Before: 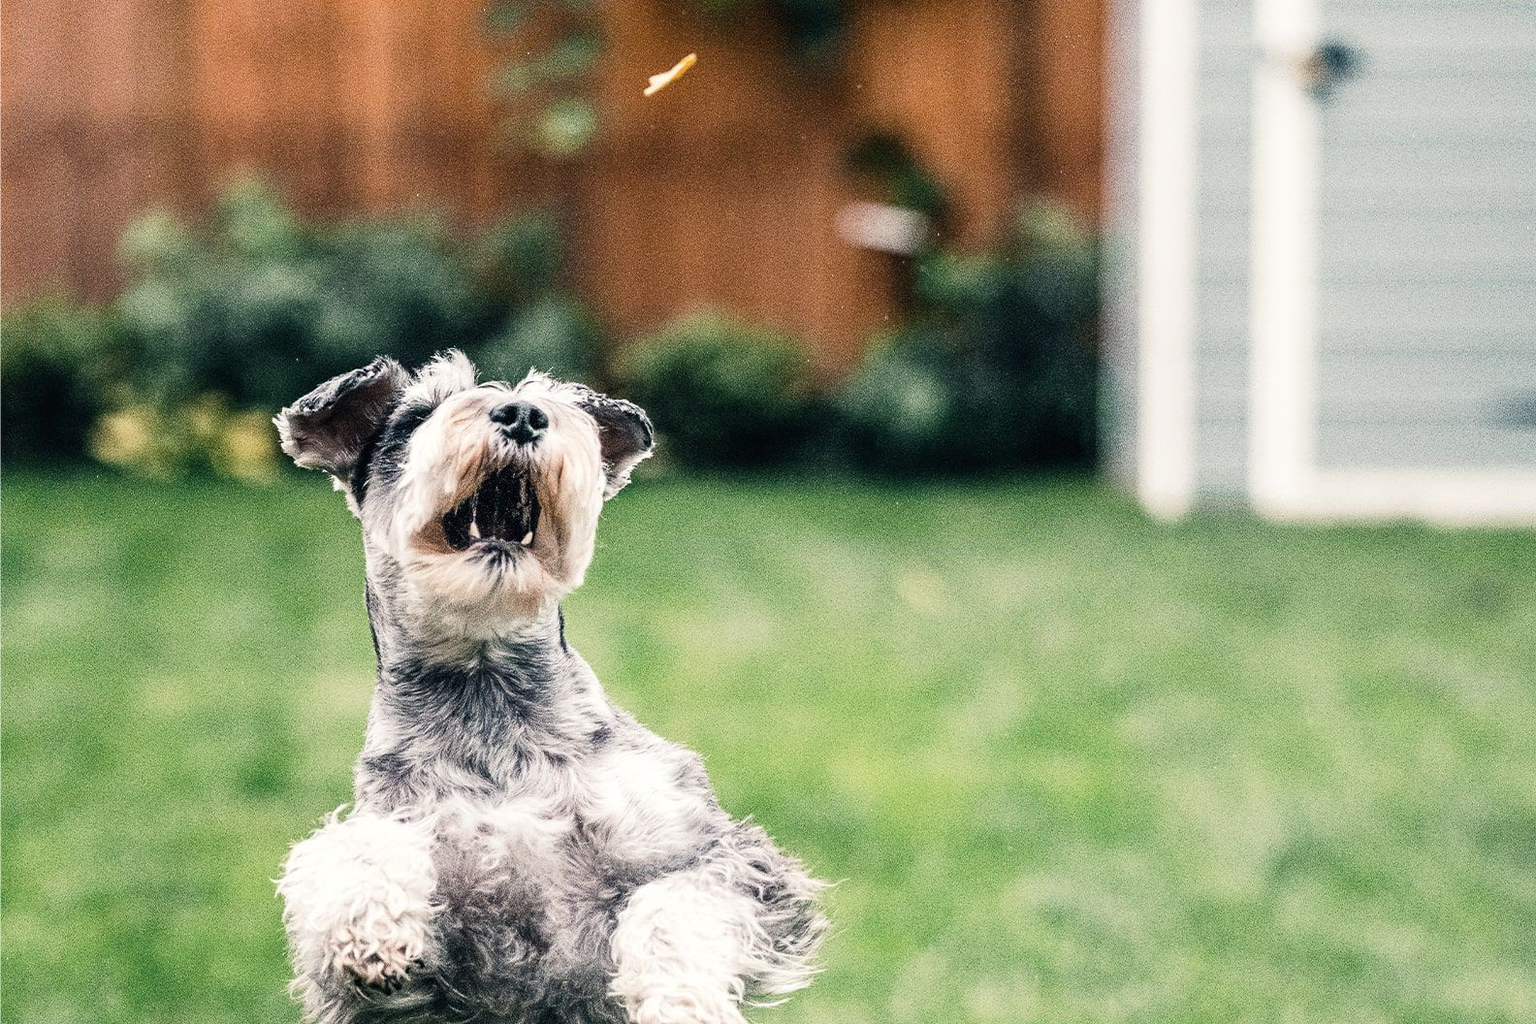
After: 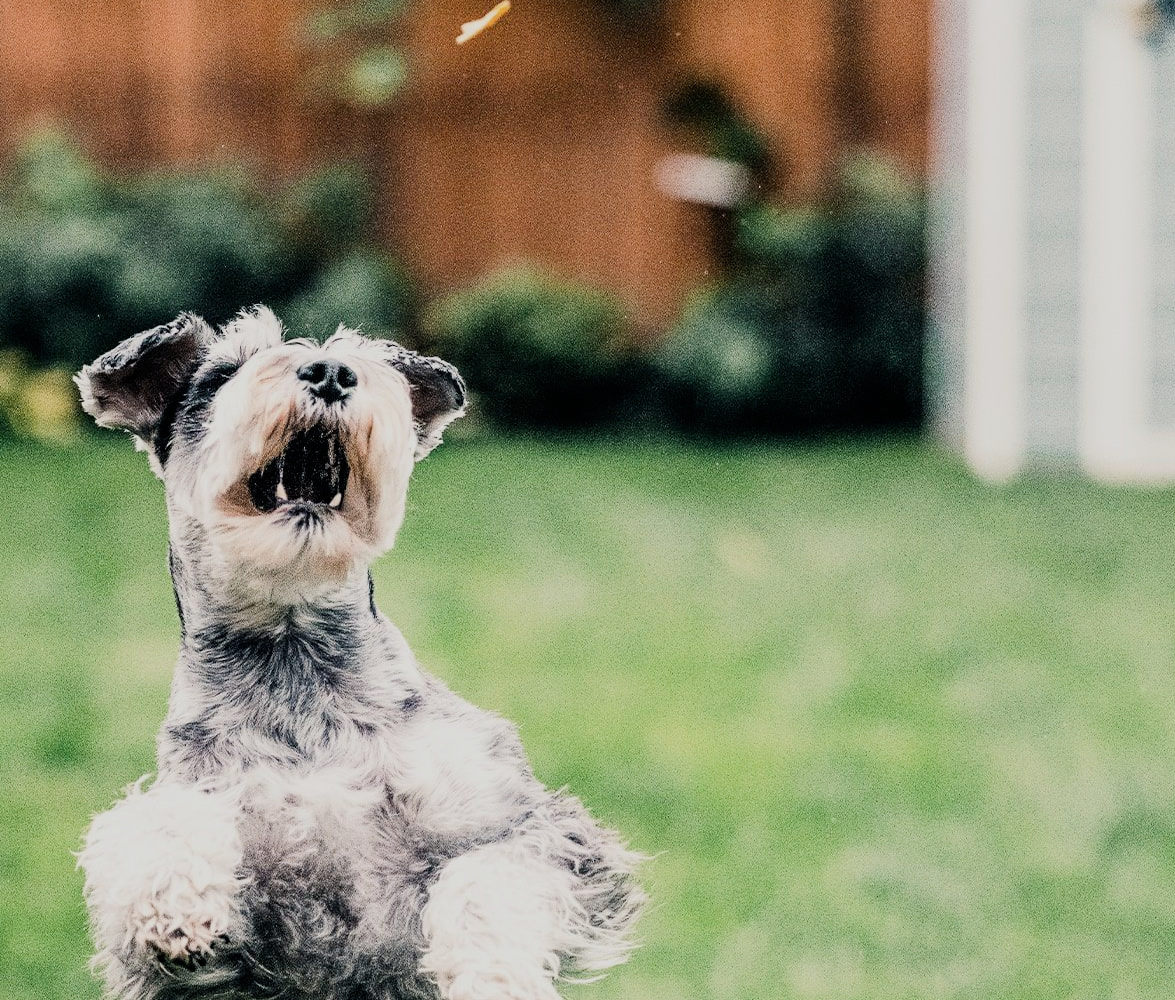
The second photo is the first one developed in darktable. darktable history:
contrast brightness saturation: contrast 0.1, brightness 0.02, saturation 0.02
crop and rotate: left 13.15%, top 5.251%, right 12.609%
filmic rgb: black relative exposure -7.65 EV, white relative exposure 4.56 EV, hardness 3.61
white balance: emerald 1
